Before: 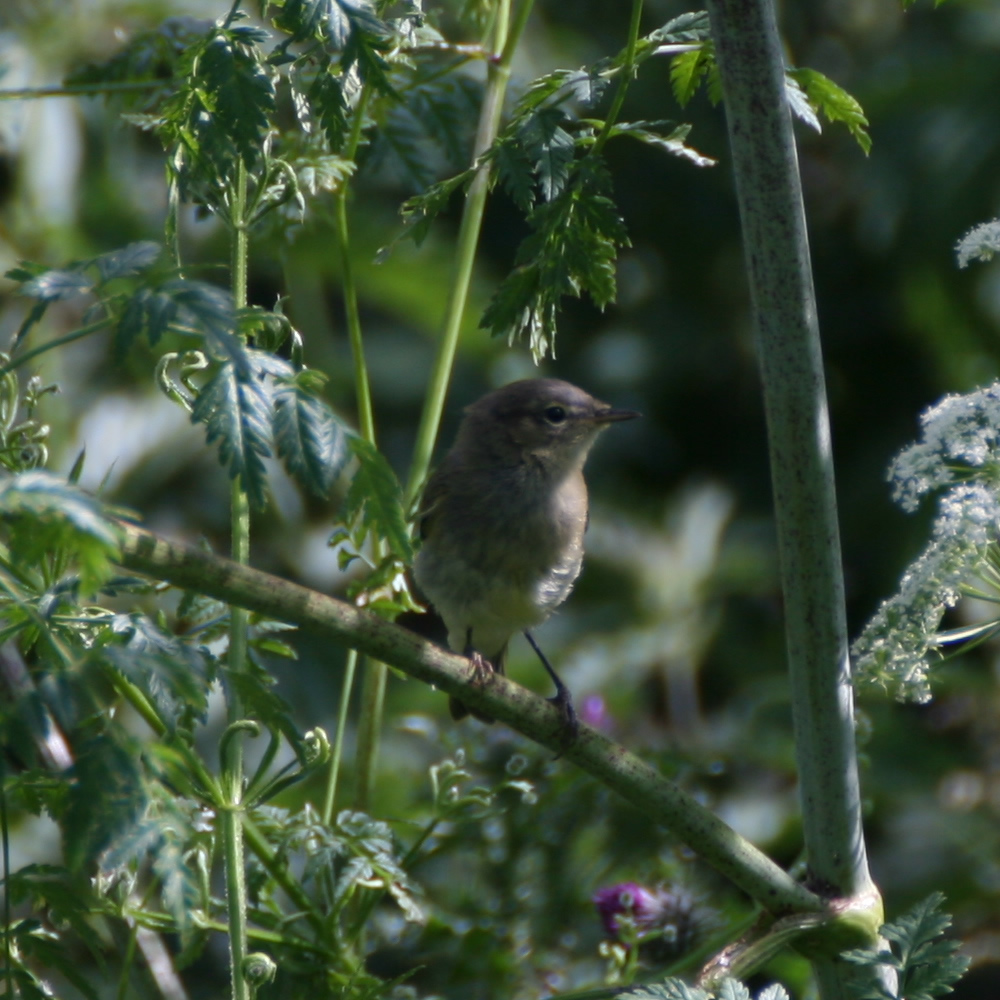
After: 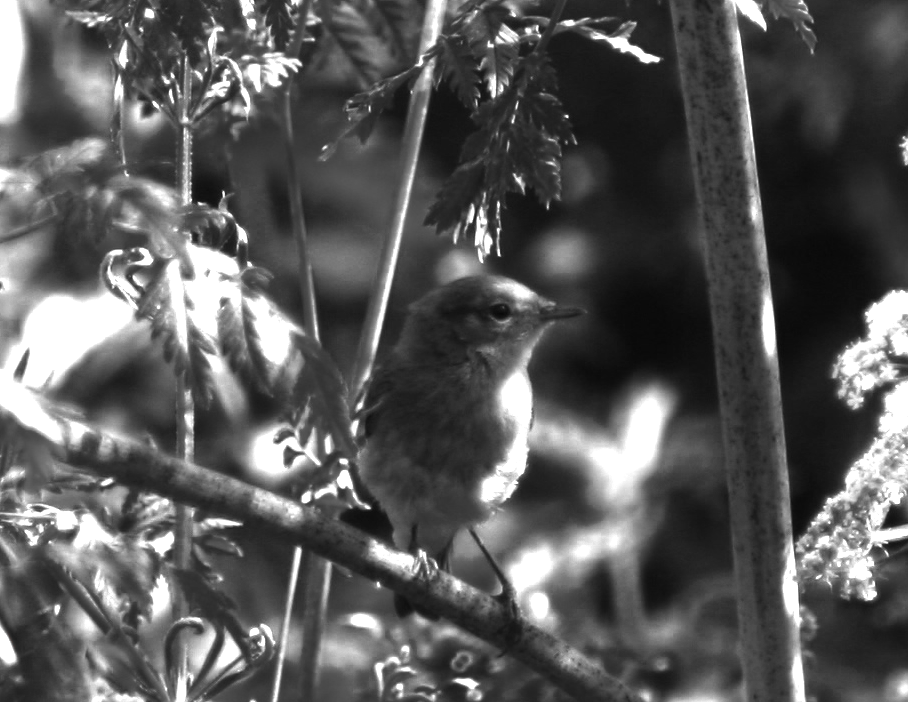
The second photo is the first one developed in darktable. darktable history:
white balance: red 0.766, blue 1.537
crop: left 5.596%, top 10.314%, right 3.534%, bottom 19.395%
contrast brightness saturation: contrast 0.04, saturation 0.07
color zones: curves: ch0 [(0, 0.352) (0.143, 0.407) (0.286, 0.386) (0.429, 0.431) (0.571, 0.829) (0.714, 0.853) (0.857, 0.833) (1, 0.352)]; ch1 [(0, 0.604) (0.072, 0.726) (0.096, 0.608) (0.205, 0.007) (0.571, -0.006) (0.839, -0.013) (0.857, -0.012) (1, 0.604)]
